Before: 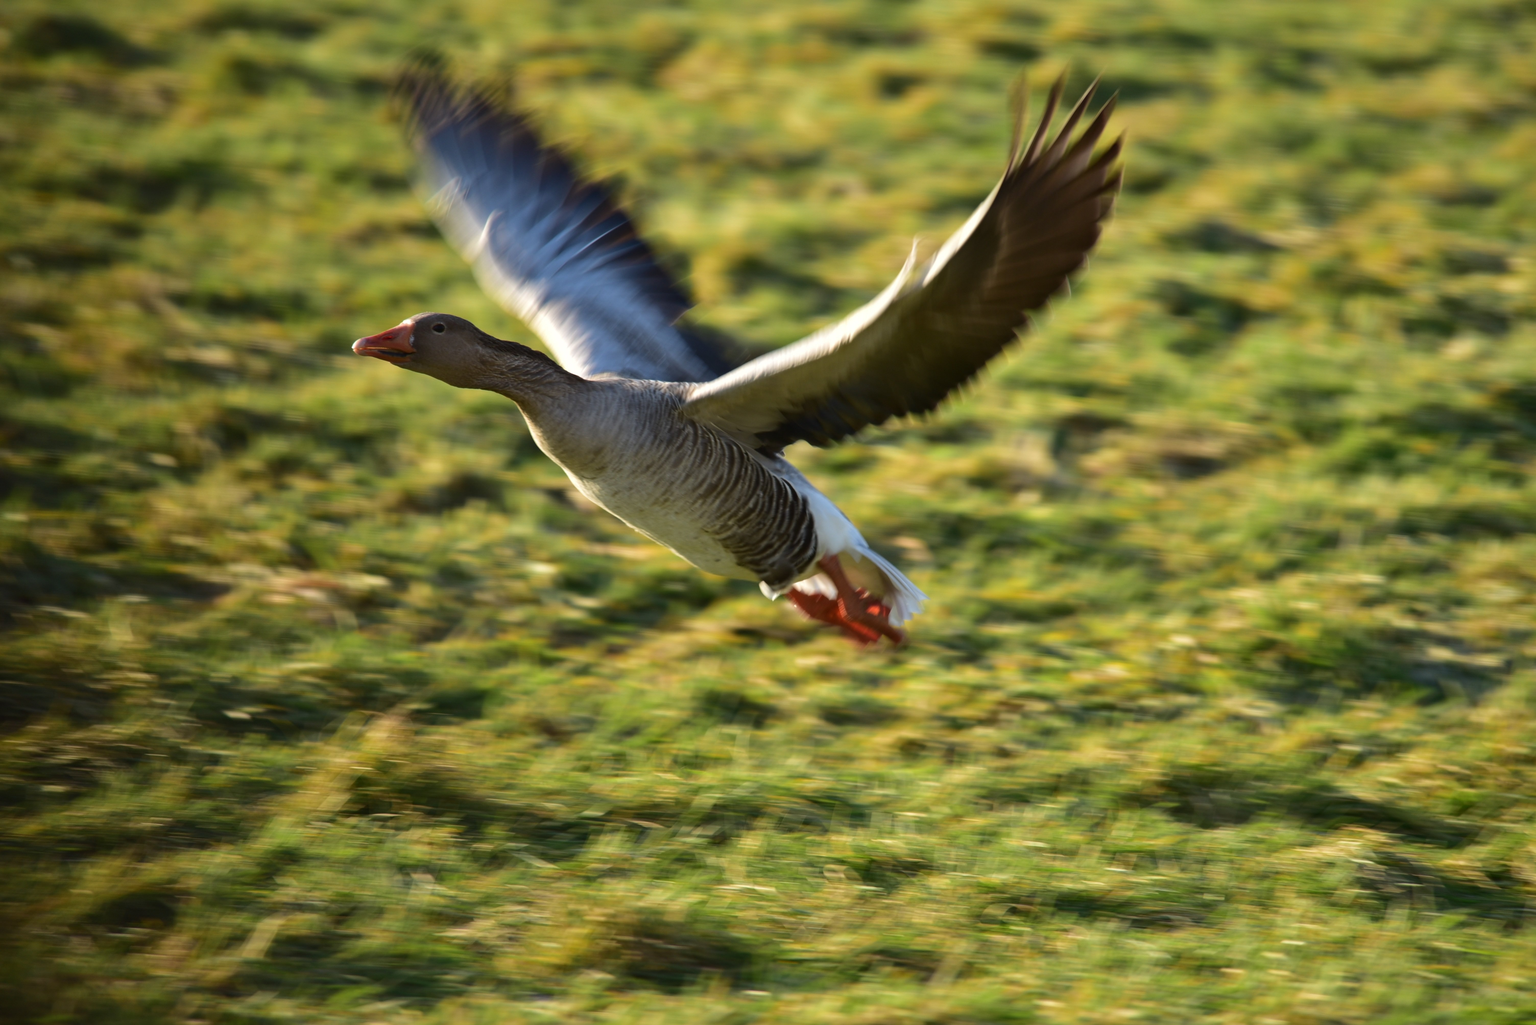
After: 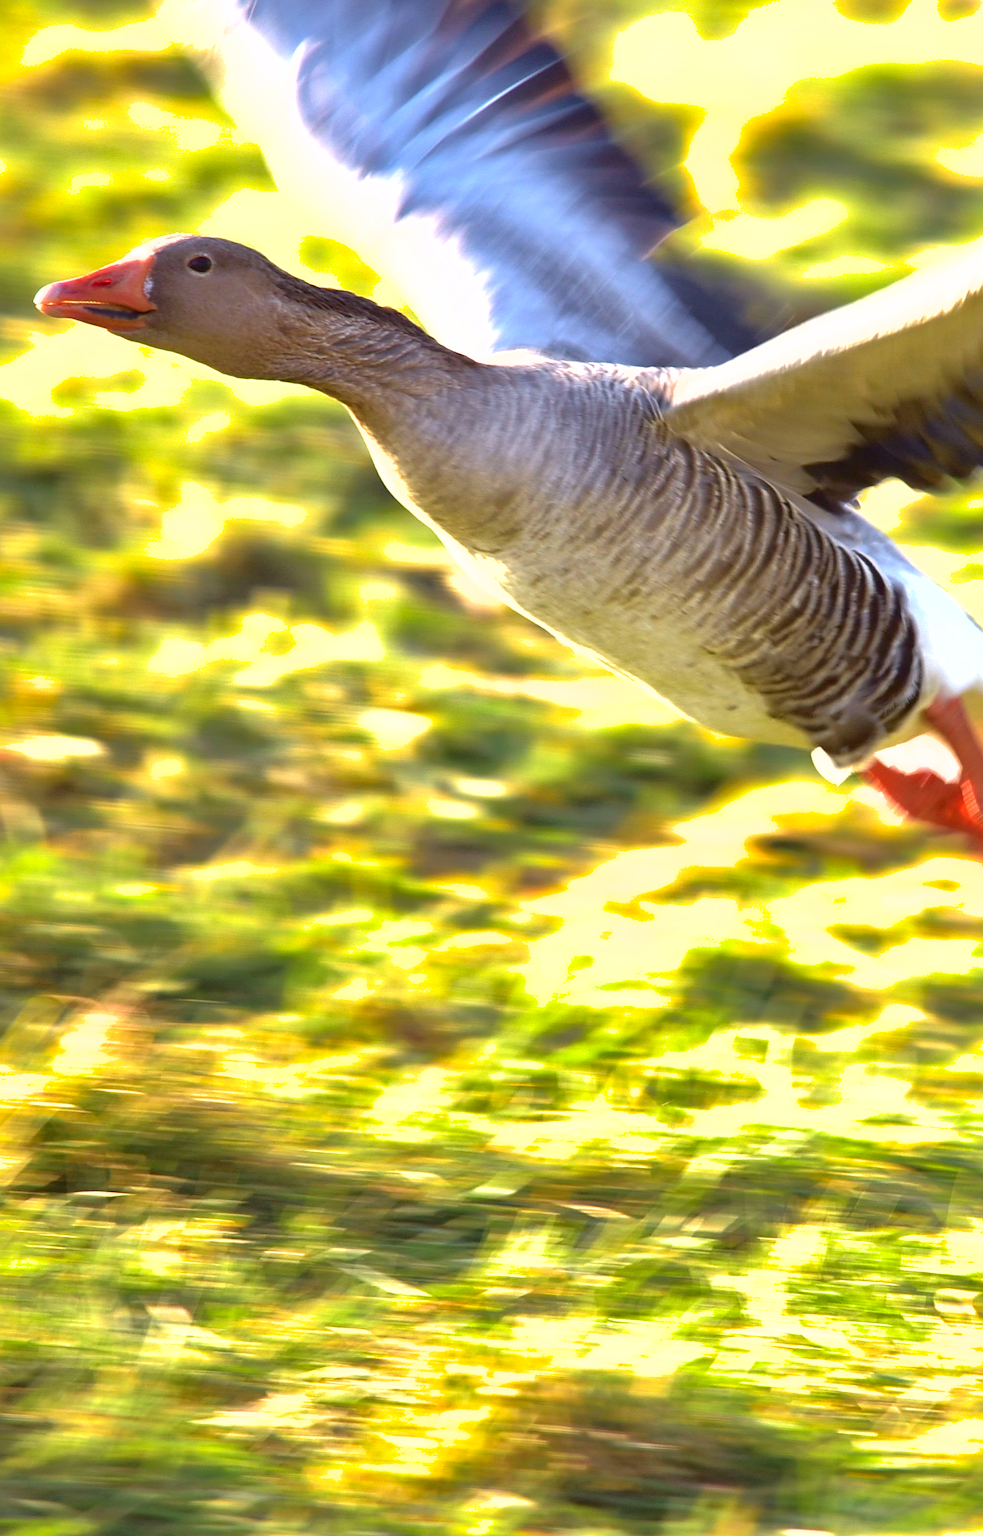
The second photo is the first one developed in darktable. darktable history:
sharpen: on, module defaults
crop and rotate: left 21.77%, top 18.528%, right 44.676%, bottom 2.997%
shadows and highlights: on, module defaults
tone curve: curves: ch0 [(0, 0) (0.126, 0.061) (0.362, 0.382) (0.498, 0.498) (0.706, 0.712) (1, 1)]; ch1 [(0, 0) (0.5, 0.522) (0.55, 0.586) (1, 1)]; ch2 [(0, 0) (0.44, 0.424) (0.5, 0.482) (0.537, 0.538) (1, 1)], color space Lab, independent channels, preserve colors none
exposure: black level correction 0, exposure 1.7 EV, compensate exposure bias true, compensate highlight preservation false
